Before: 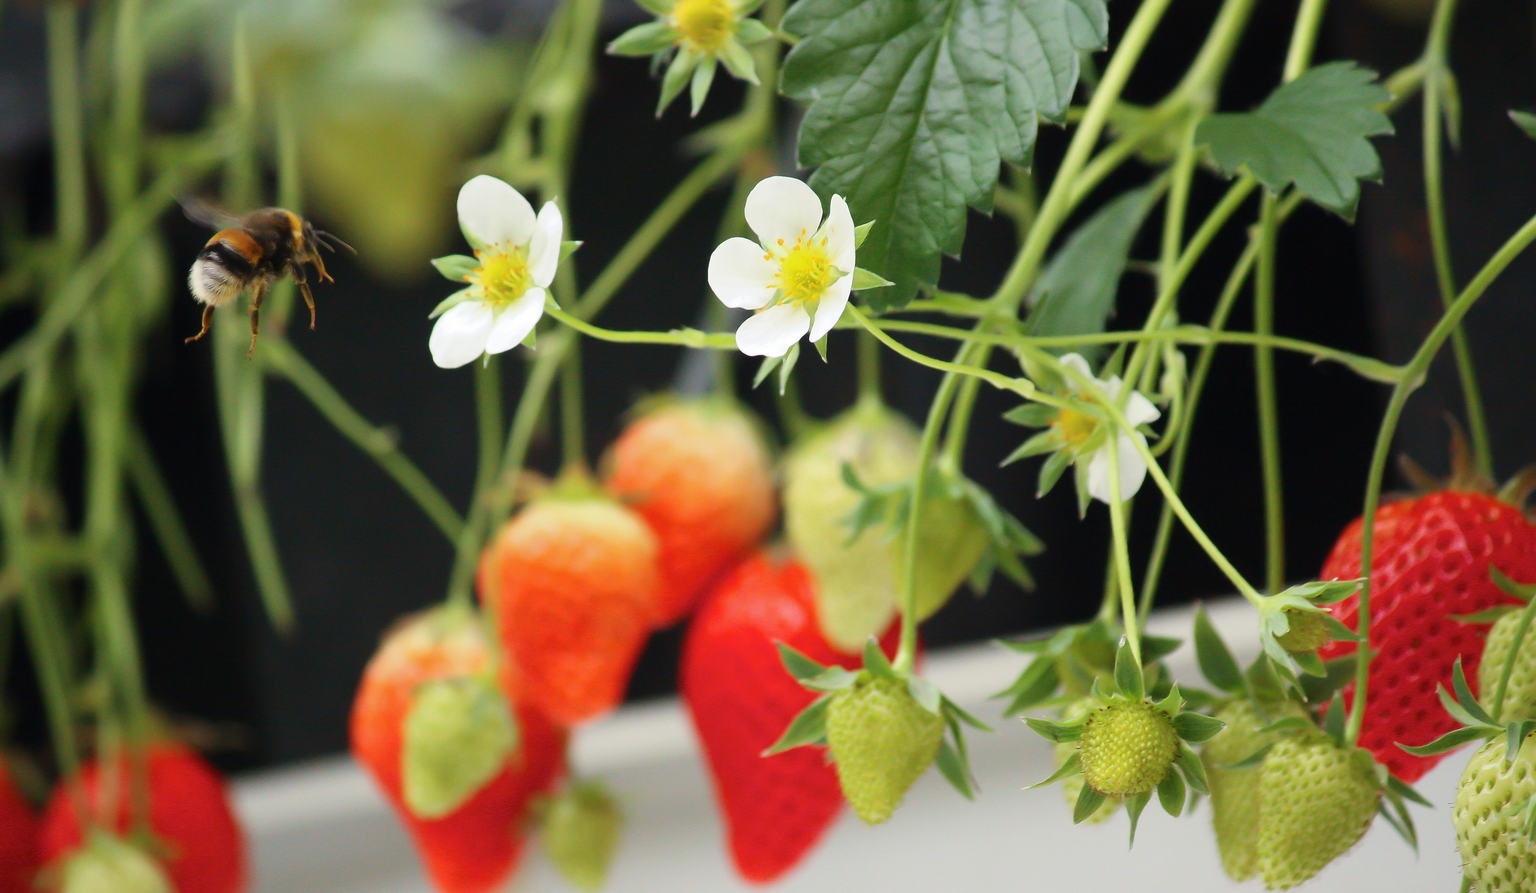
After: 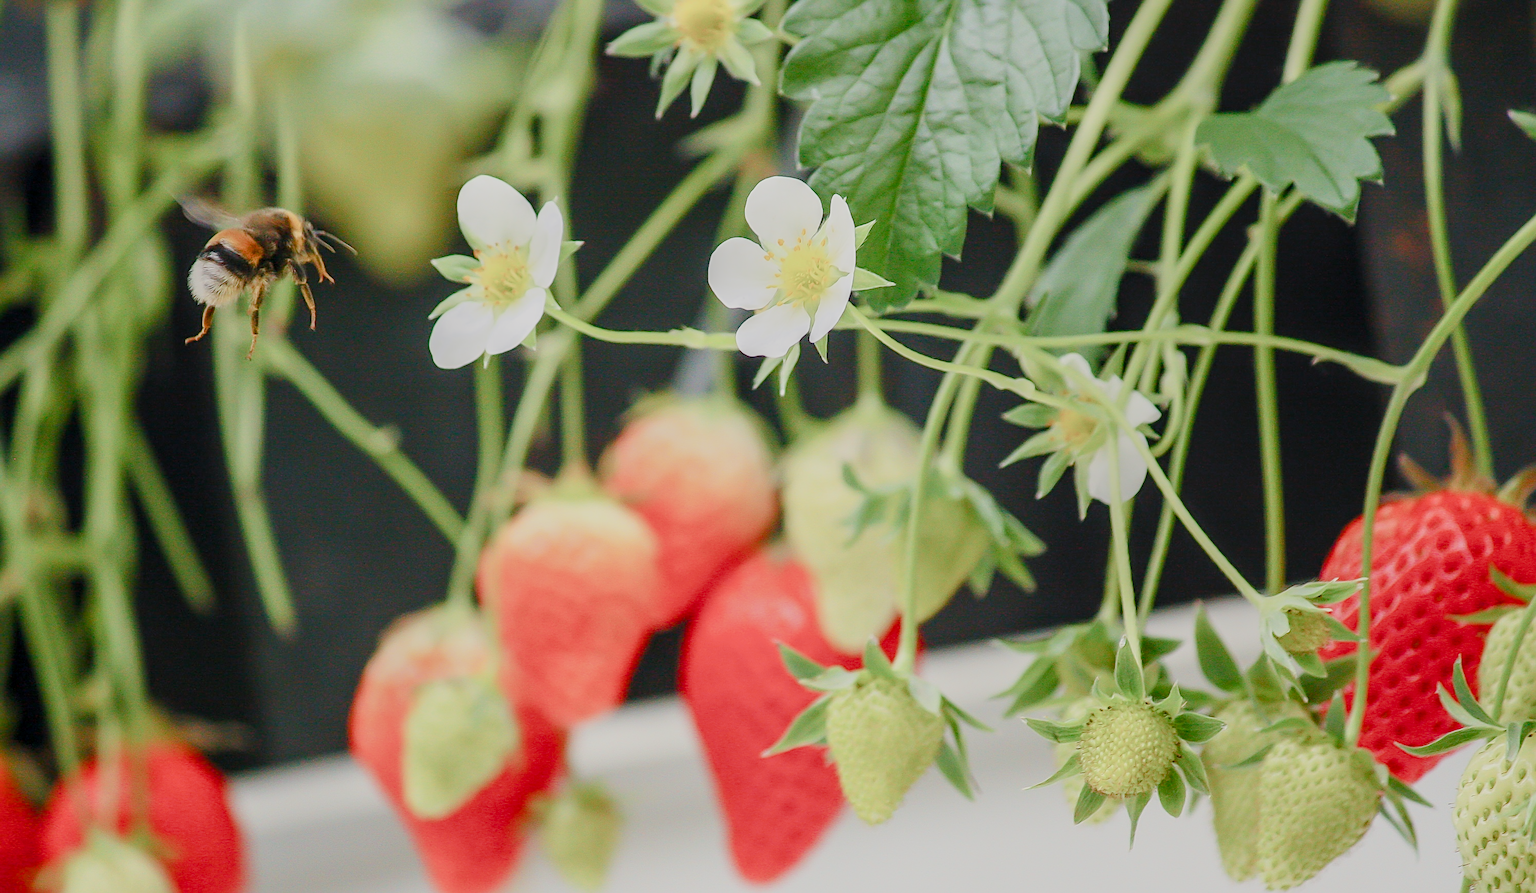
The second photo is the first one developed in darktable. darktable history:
filmic rgb: black relative exposure -6.98 EV, white relative exposure 5.63 EV, hardness 2.86
color balance rgb: shadows lift › chroma 1%, shadows lift › hue 113°, highlights gain › chroma 0.2%, highlights gain › hue 333°, perceptual saturation grading › global saturation 20%, perceptual saturation grading › highlights -50%, perceptual saturation grading › shadows 25%, contrast -20%
local contrast: highlights 0%, shadows 0%, detail 133%
sharpen: radius 2.676, amount 0.669
exposure: black level correction 0, exposure 1.2 EV, compensate exposure bias true, compensate highlight preservation false
